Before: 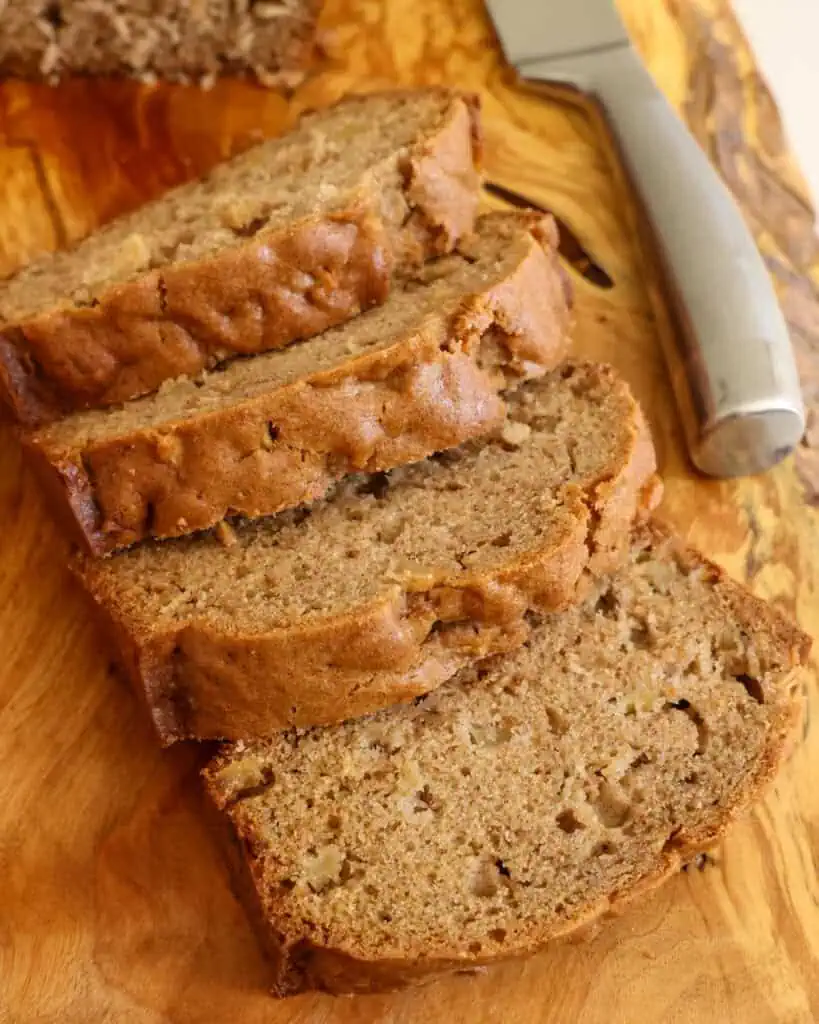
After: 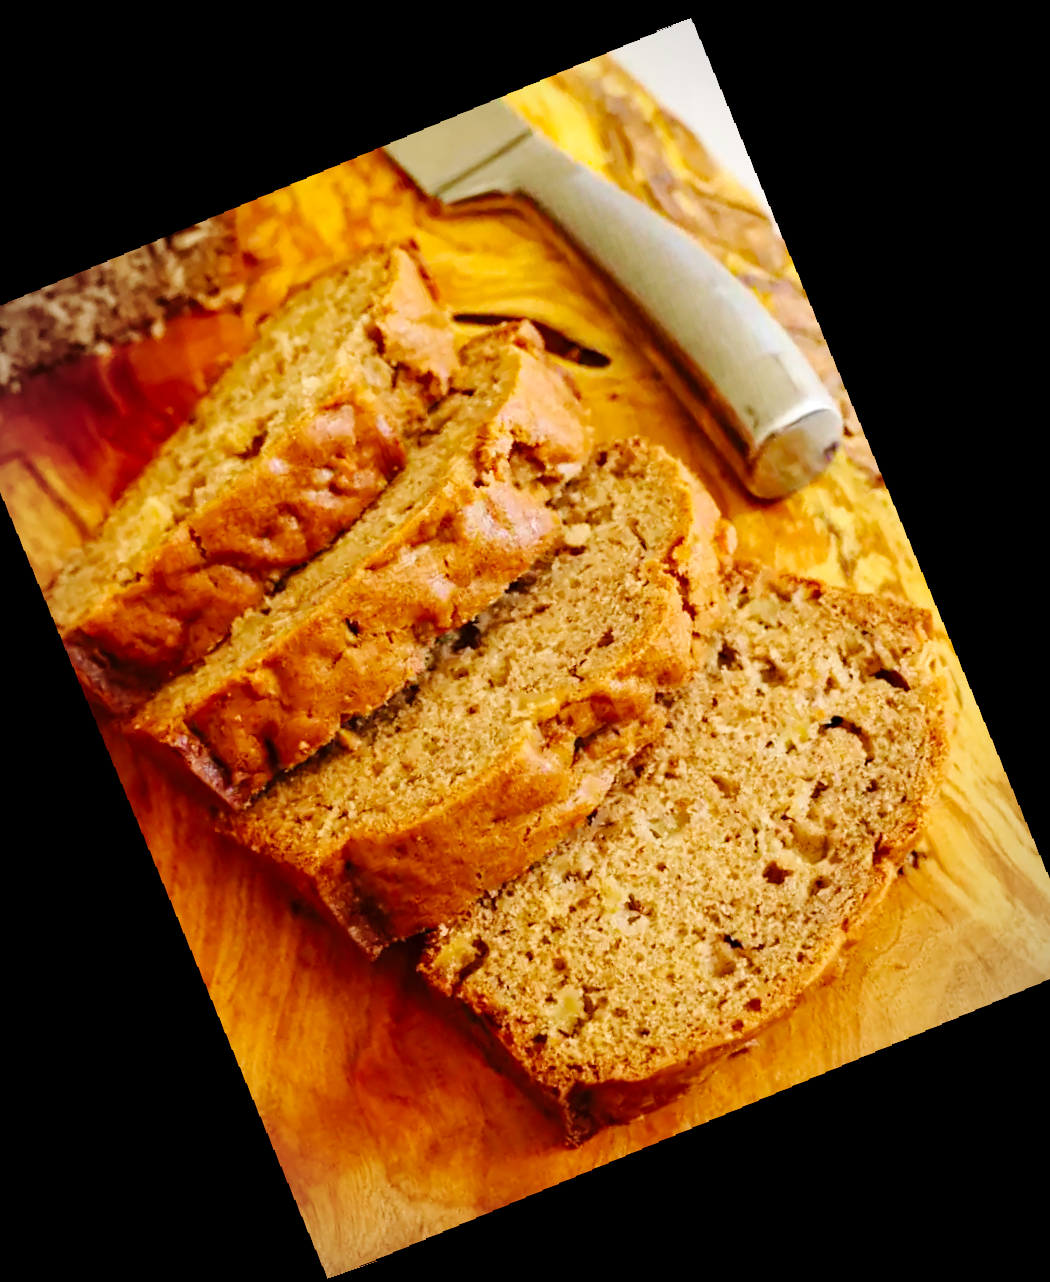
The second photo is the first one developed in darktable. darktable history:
haze removal: strength 0.53, distance 0.925, compatibility mode true, adaptive false
vignetting: automatic ratio true
crop and rotate: angle 19.43°, left 6.812%, right 4.125%, bottom 1.087%
rotate and perspective: rotation -3.18°, automatic cropping off
base curve: curves: ch0 [(0, 0) (0.036, 0.025) (0.121, 0.166) (0.206, 0.329) (0.605, 0.79) (1, 1)], preserve colors none
